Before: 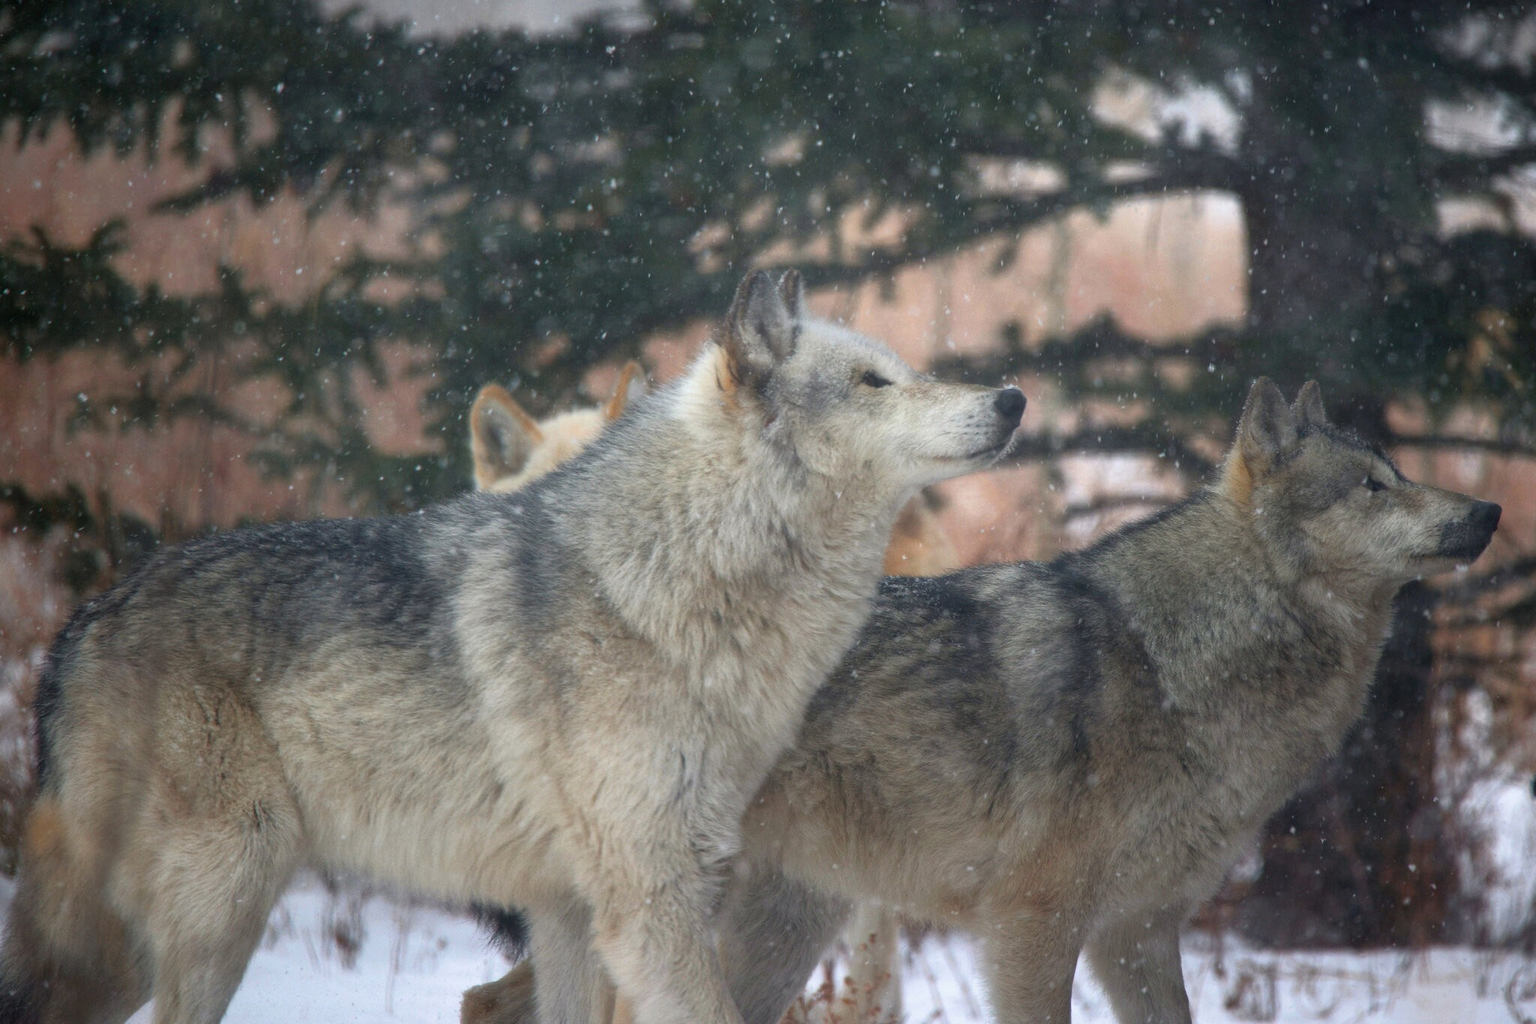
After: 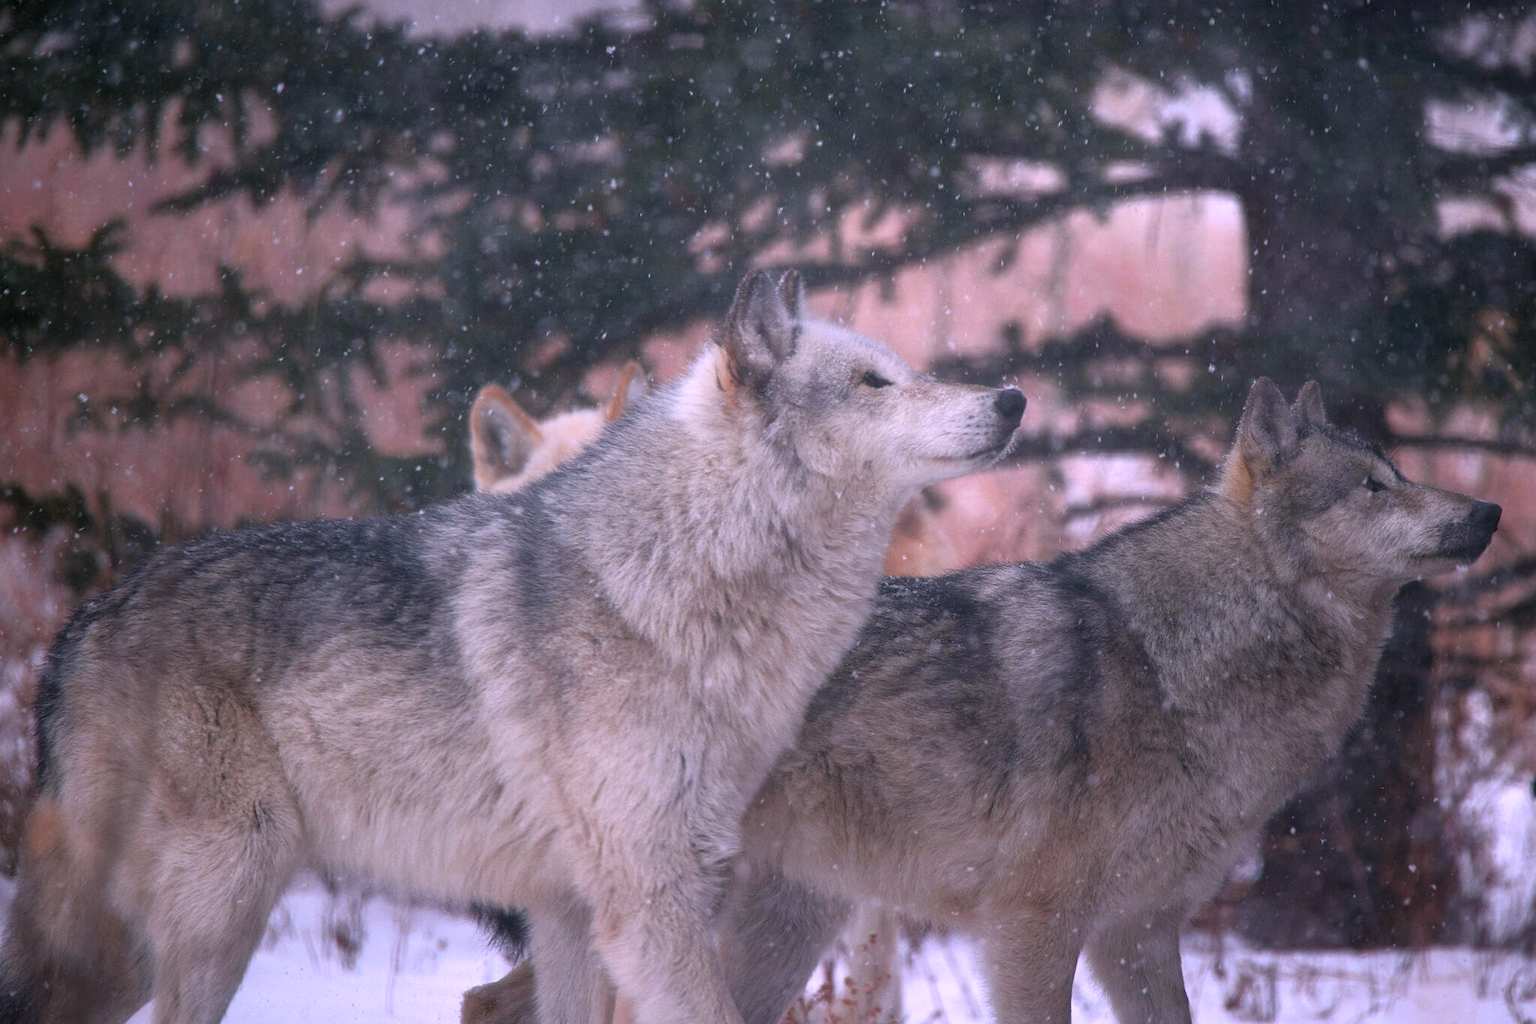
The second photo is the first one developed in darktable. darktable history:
sharpen: amount 0.205
color correction: highlights a* 16.07, highlights b* -20.18
